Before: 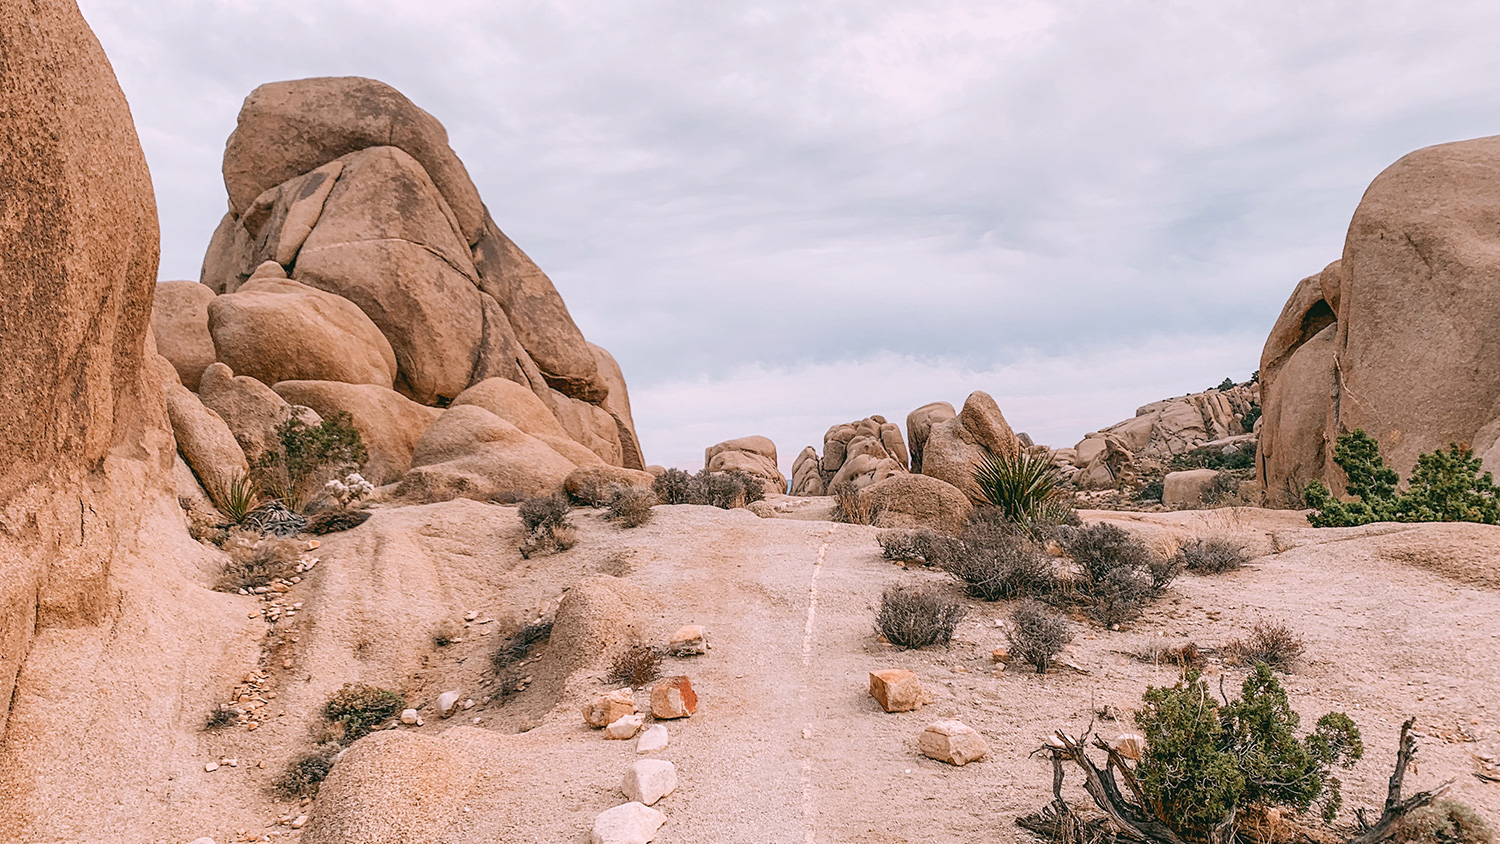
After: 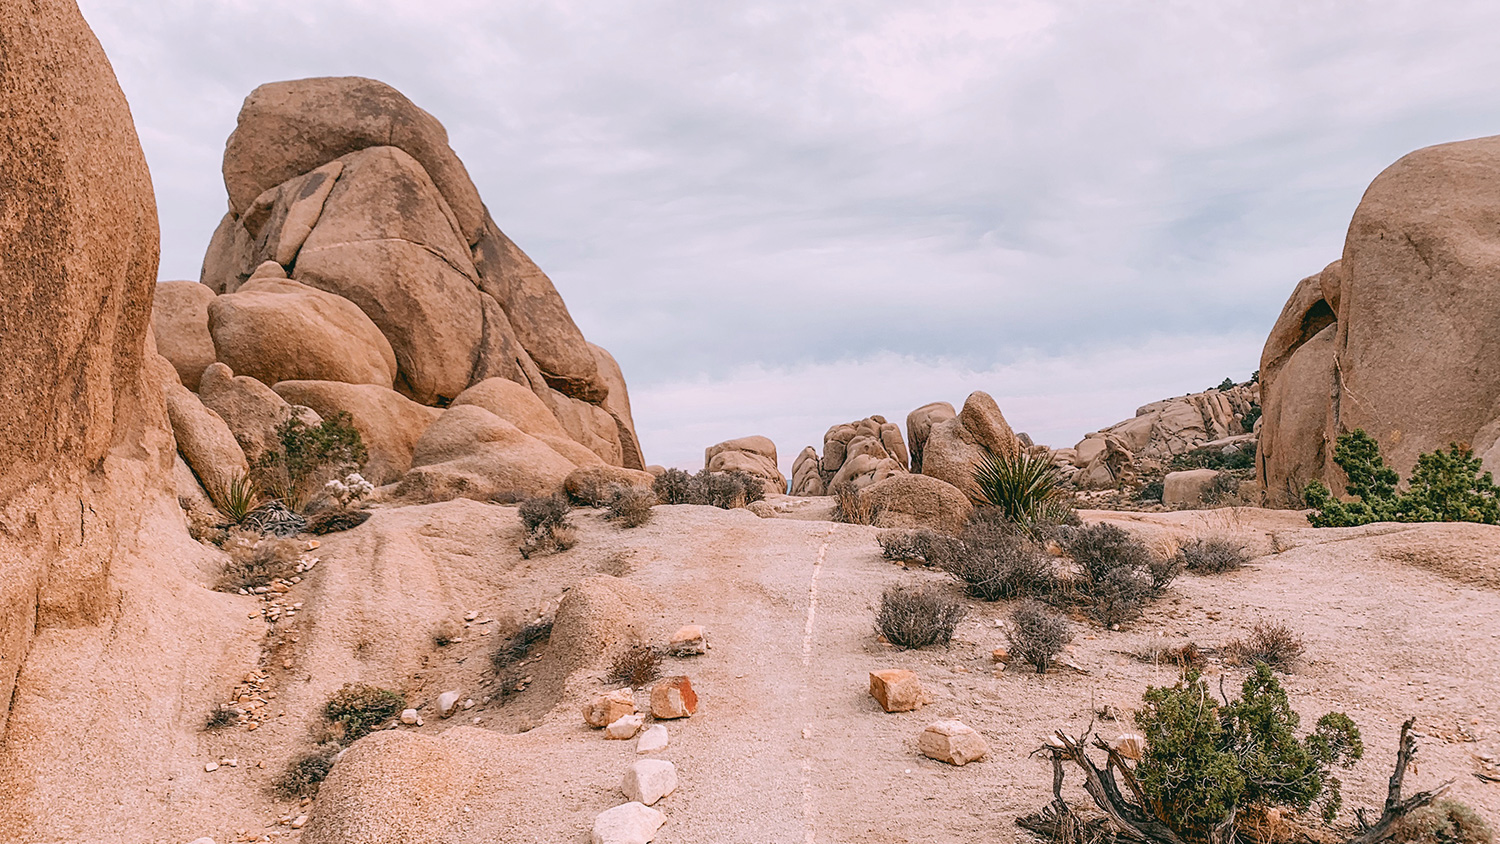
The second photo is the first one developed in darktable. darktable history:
contrast brightness saturation: contrast -0.024, brightness -0.013, saturation 0.035
